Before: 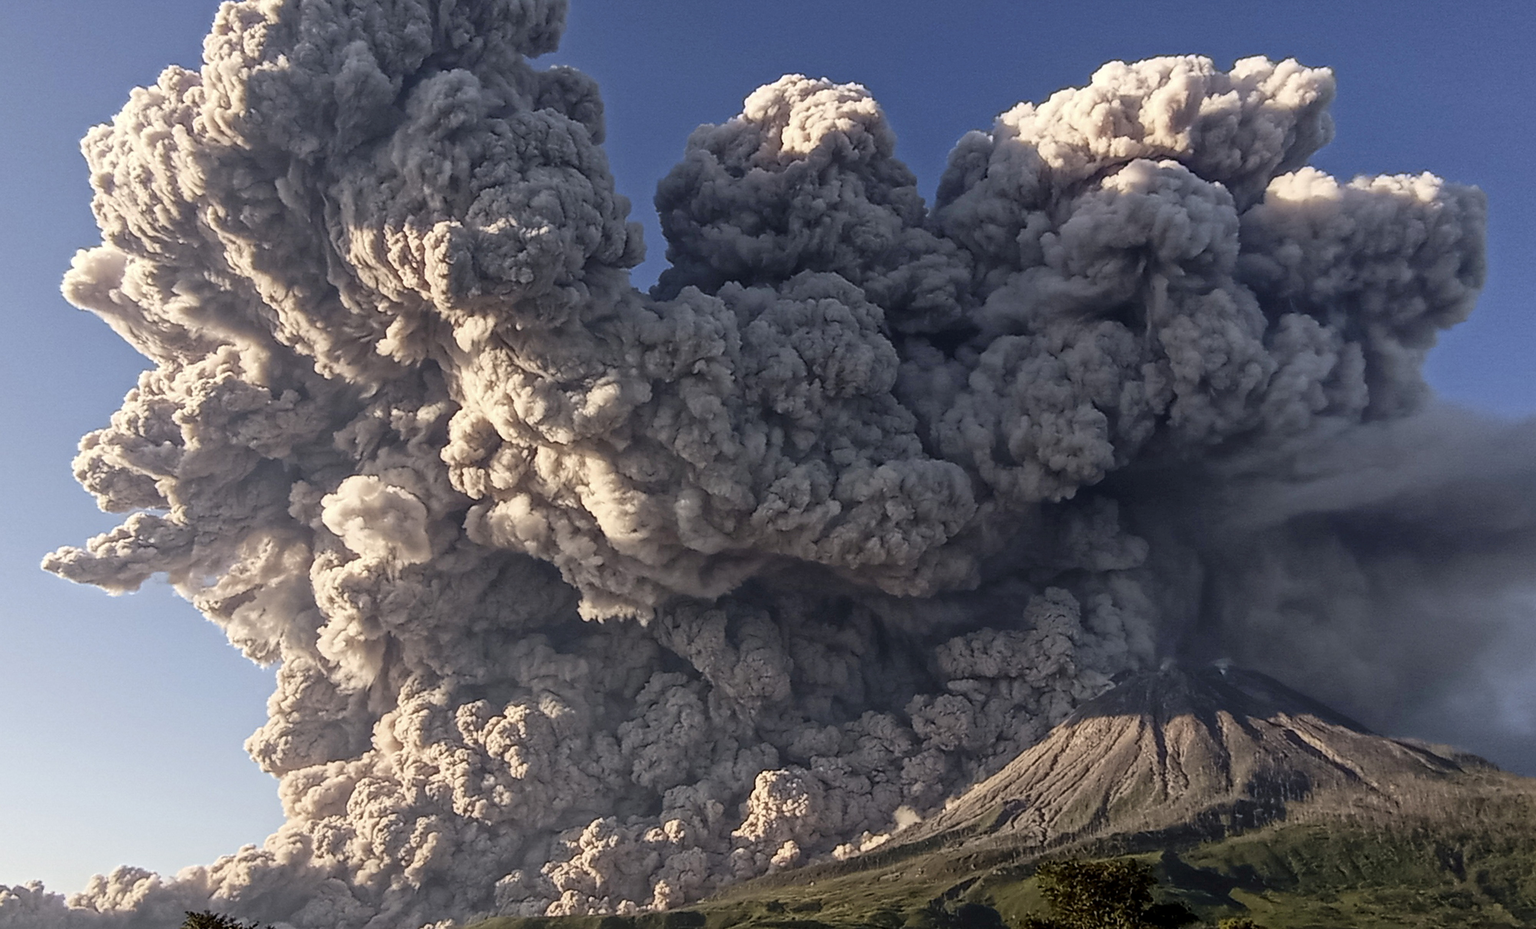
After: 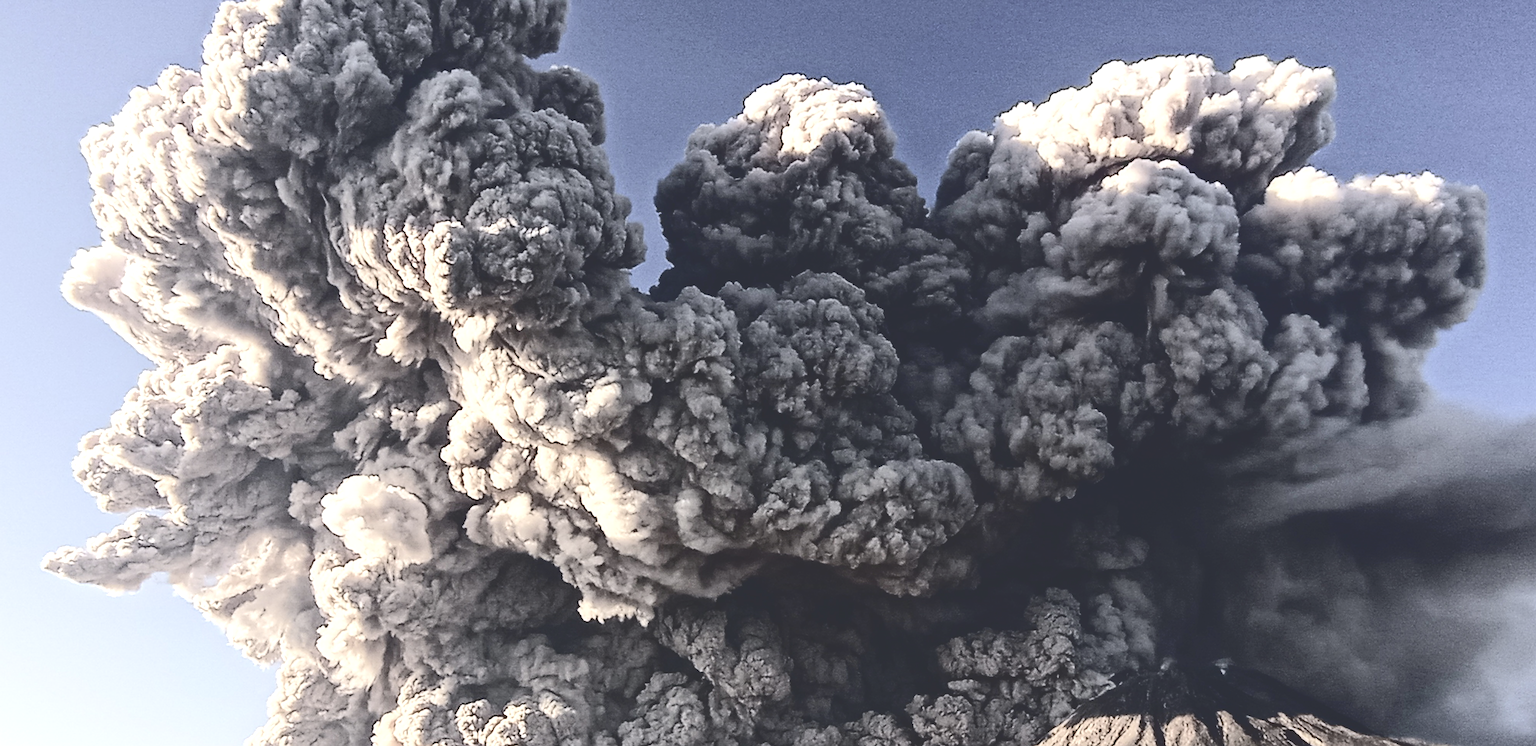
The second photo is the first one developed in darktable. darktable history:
sharpen: on, module defaults
exposure: black level correction 0, exposure 0.697 EV, compensate exposure bias true, compensate highlight preservation false
tone curve: curves: ch0 [(0, 0) (0.003, 0.195) (0.011, 0.196) (0.025, 0.196) (0.044, 0.196) (0.069, 0.196) (0.1, 0.196) (0.136, 0.197) (0.177, 0.207) (0.224, 0.224) (0.277, 0.268) (0.335, 0.336) (0.399, 0.424) (0.468, 0.533) (0.543, 0.632) (0.623, 0.715) (0.709, 0.789) (0.801, 0.85) (0.898, 0.906) (1, 1)], color space Lab, independent channels, preserve colors none
crop: bottom 19.55%
contrast brightness saturation: contrast 0.25, saturation -0.324
